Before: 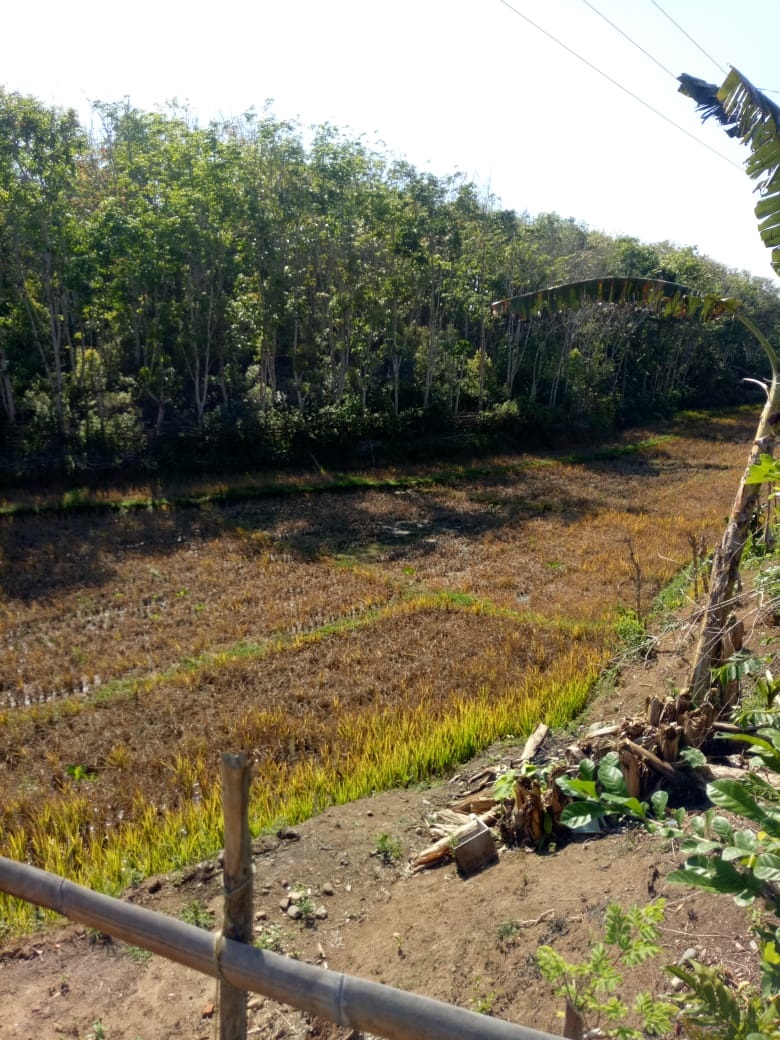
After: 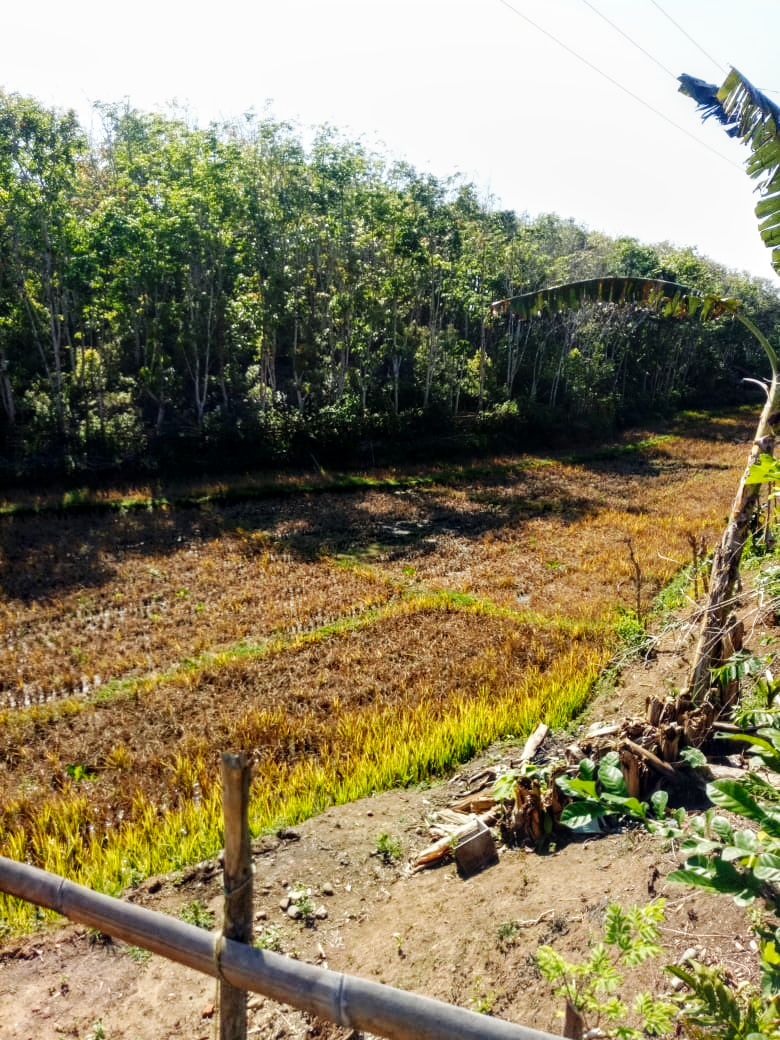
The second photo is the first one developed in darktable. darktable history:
local contrast: on, module defaults
base curve: curves: ch0 [(0, 0) (0.032, 0.025) (0.121, 0.166) (0.206, 0.329) (0.605, 0.79) (1, 1)], preserve colors none
